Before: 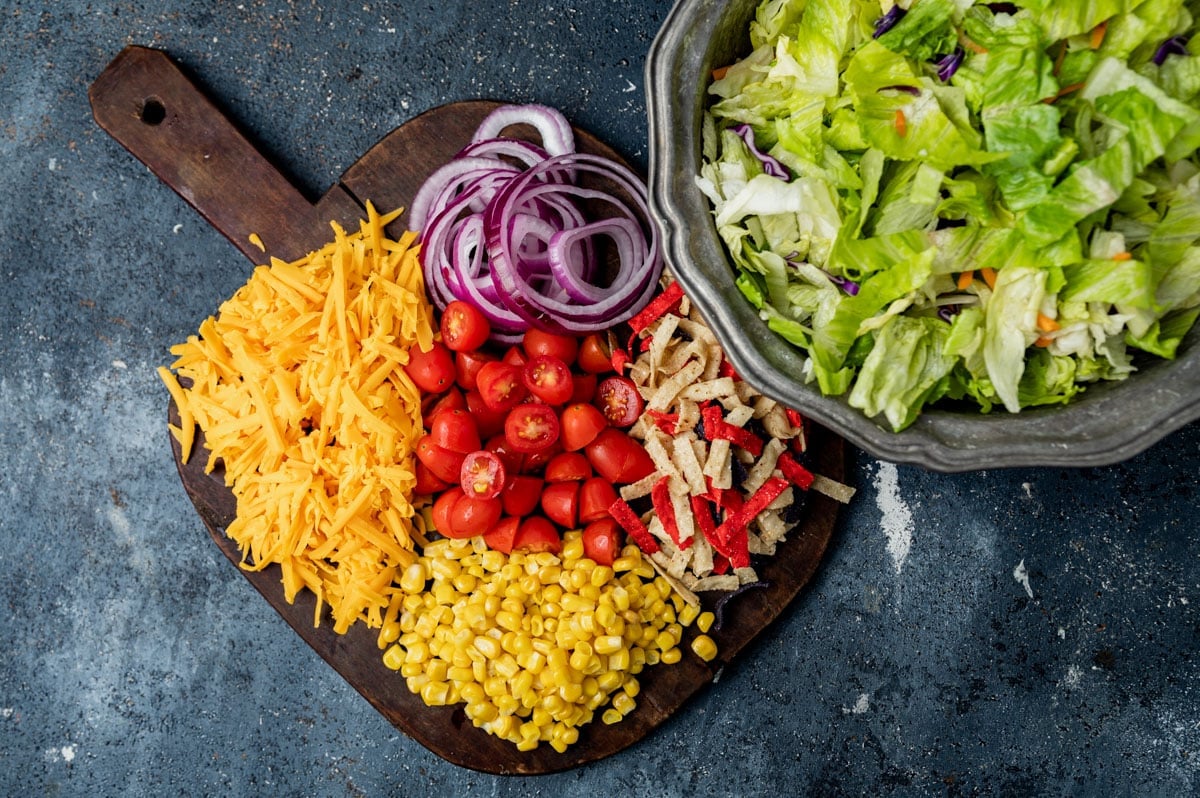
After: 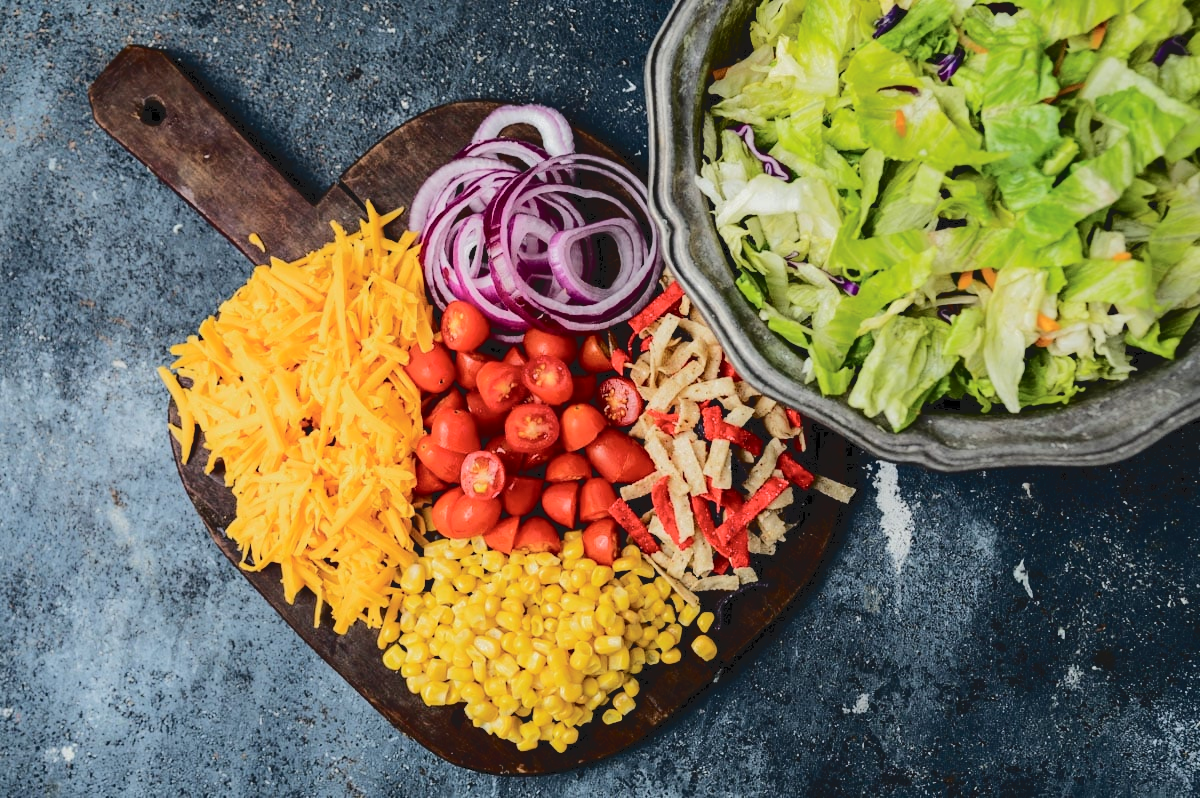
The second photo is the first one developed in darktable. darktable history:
tone curve: curves: ch0 [(0, 0) (0.003, 0.089) (0.011, 0.089) (0.025, 0.088) (0.044, 0.089) (0.069, 0.094) (0.1, 0.108) (0.136, 0.119) (0.177, 0.147) (0.224, 0.204) (0.277, 0.28) (0.335, 0.389) (0.399, 0.486) (0.468, 0.588) (0.543, 0.647) (0.623, 0.705) (0.709, 0.759) (0.801, 0.815) (0.898, 0.873) (1, 1)], color space Lab, independent channels, preserve colors none
